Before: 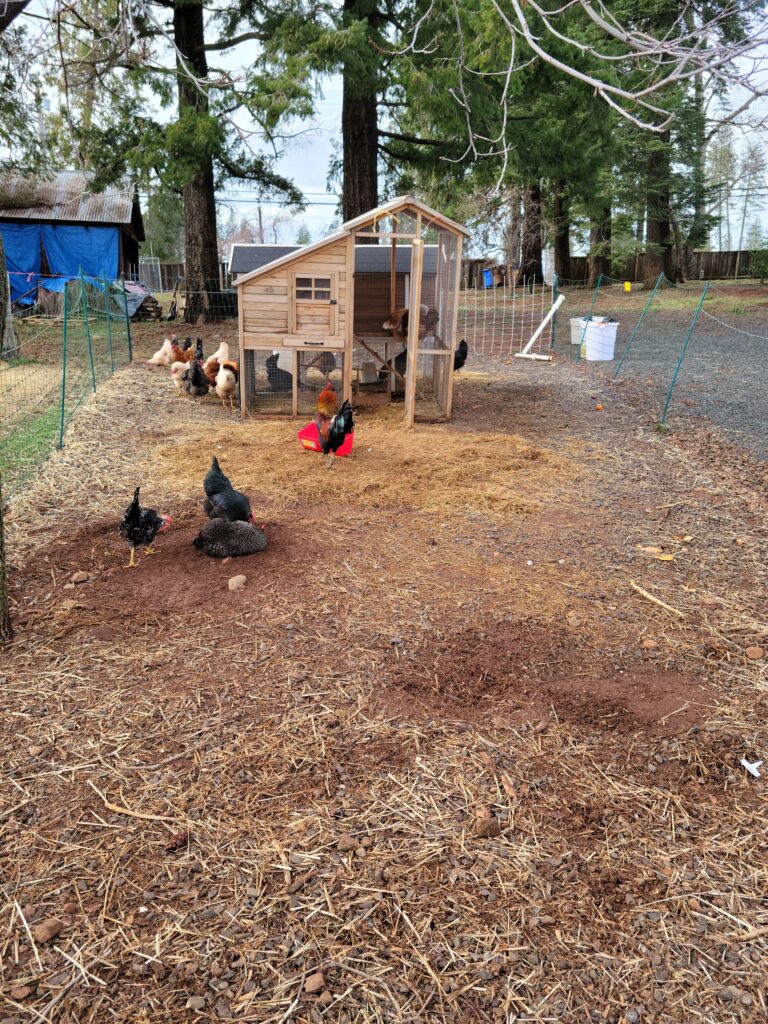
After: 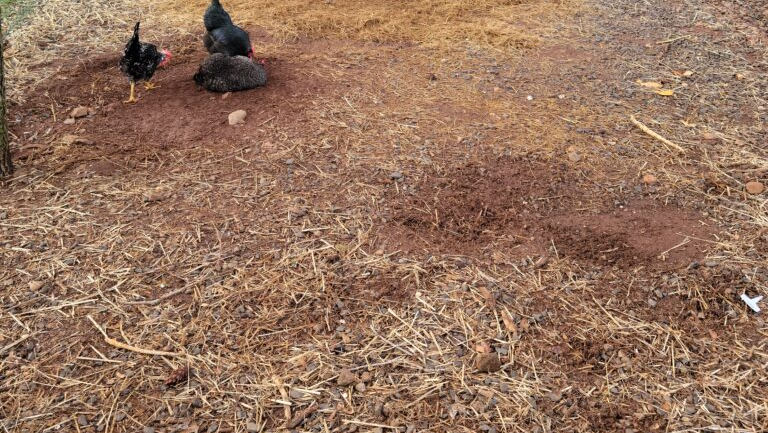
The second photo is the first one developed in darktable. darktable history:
crop: top 45.471%, bottom 12.186%
